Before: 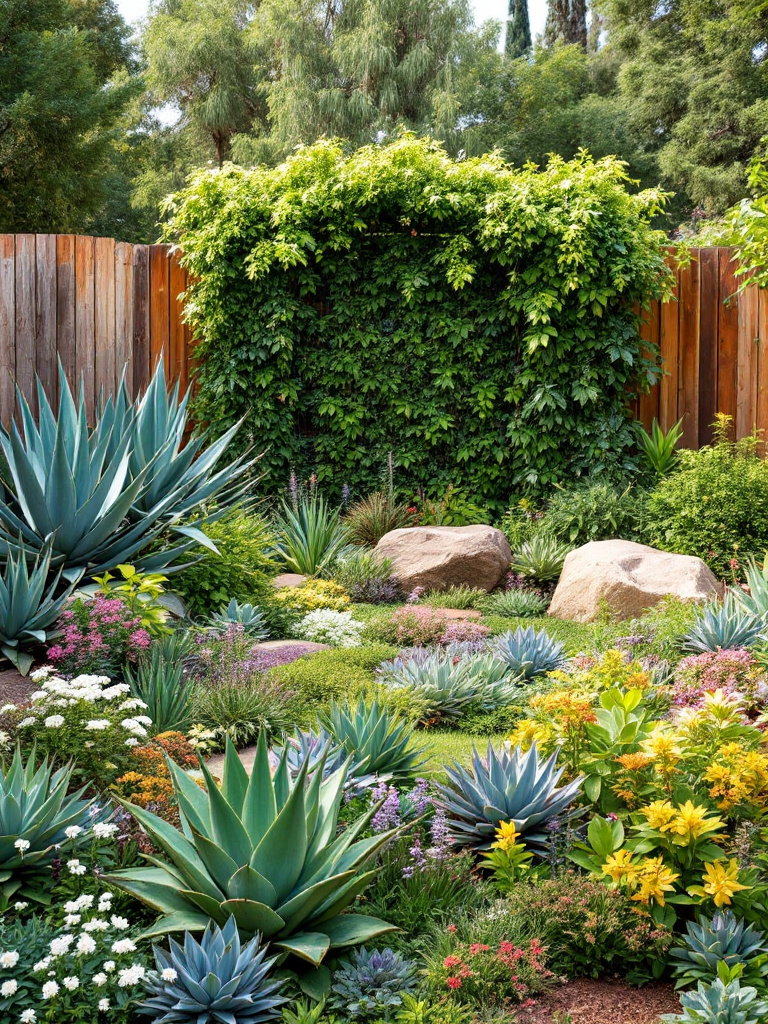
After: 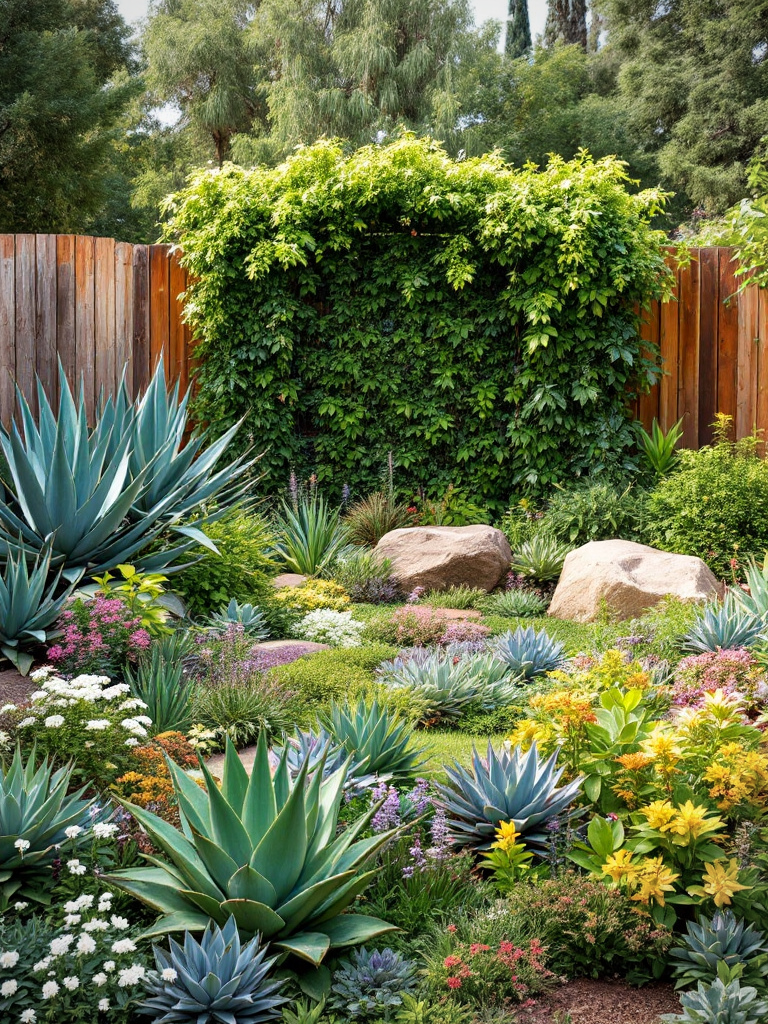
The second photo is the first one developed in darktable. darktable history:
vignetting: fall-off radius 61.02%
